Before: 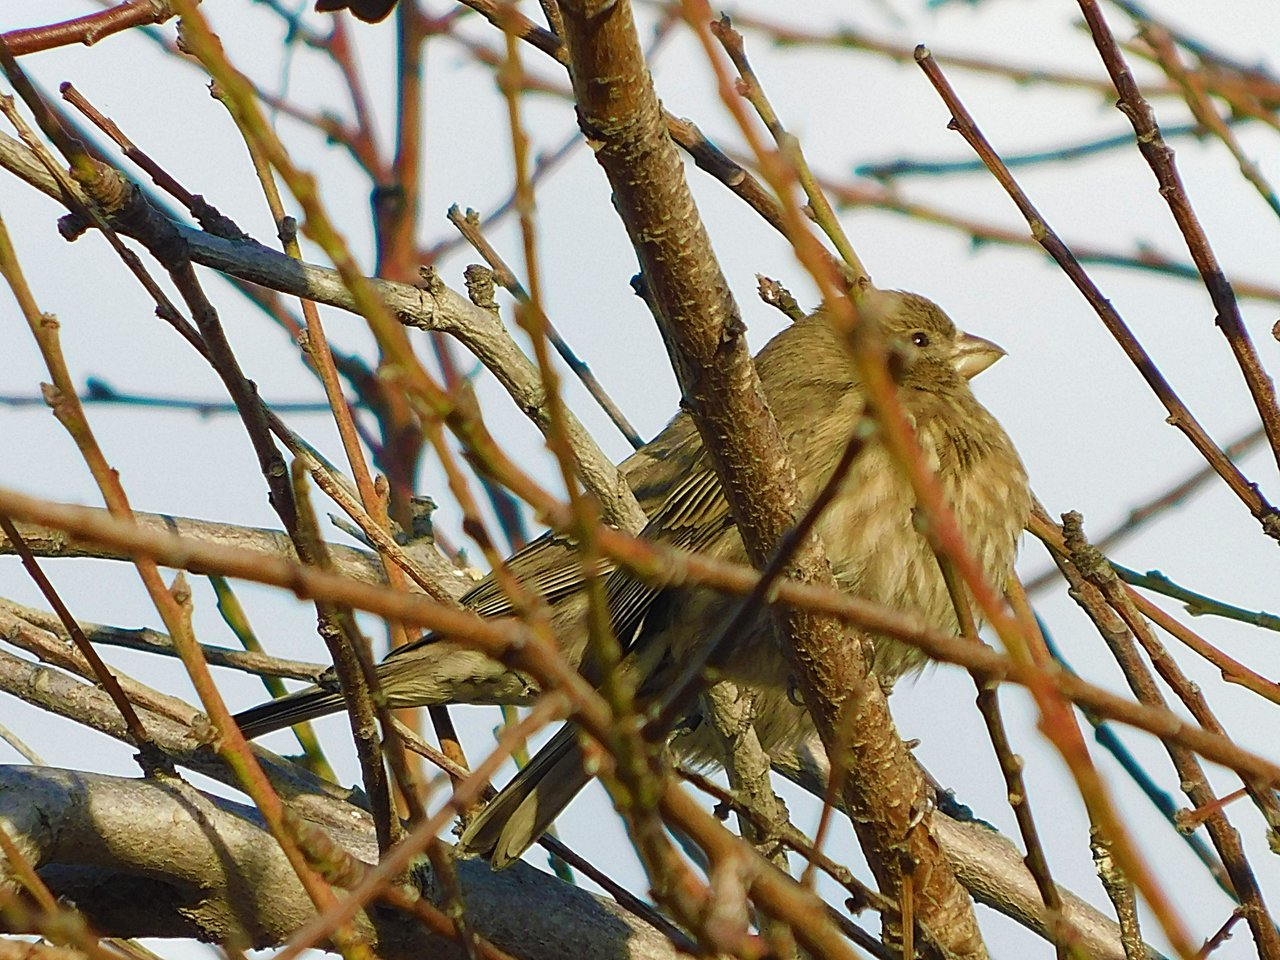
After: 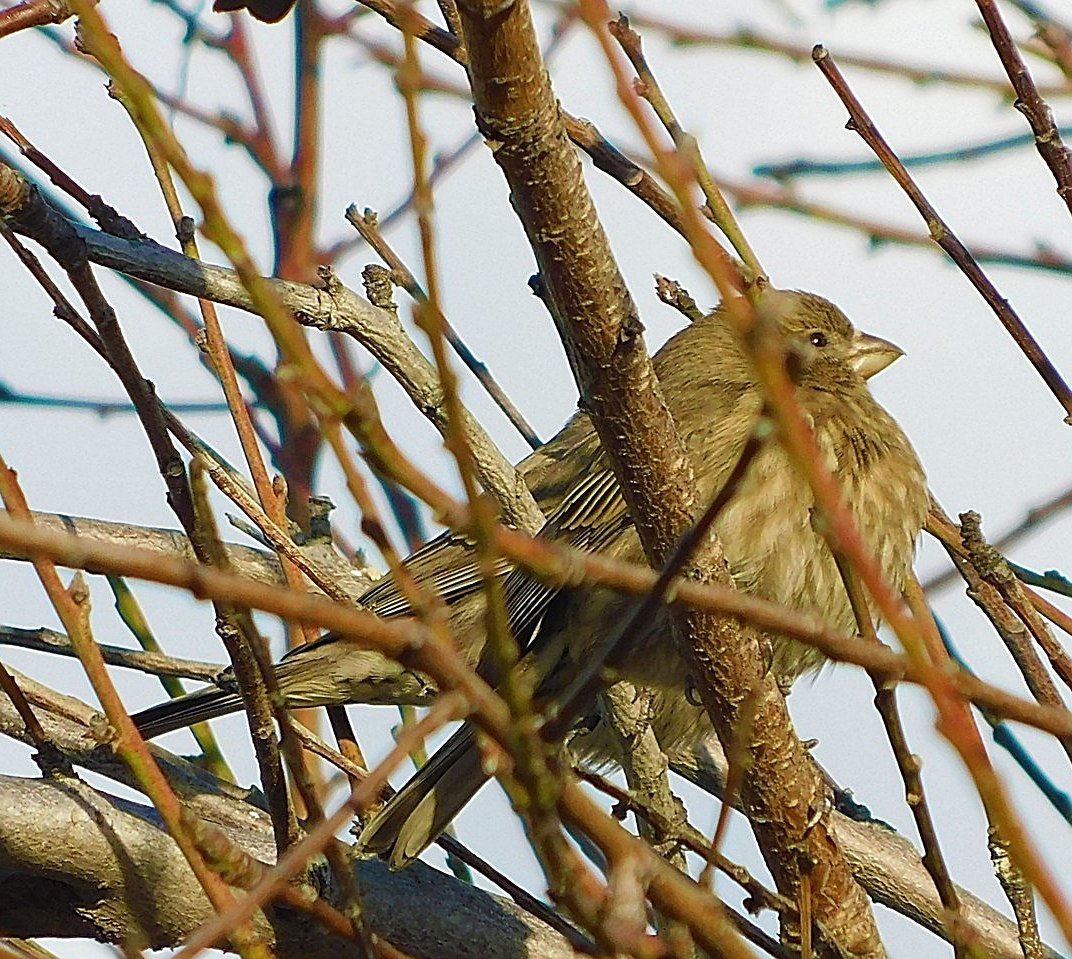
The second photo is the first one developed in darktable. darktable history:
crop: left 8.027%, right 7.481%
sharpen: on, module defaults
